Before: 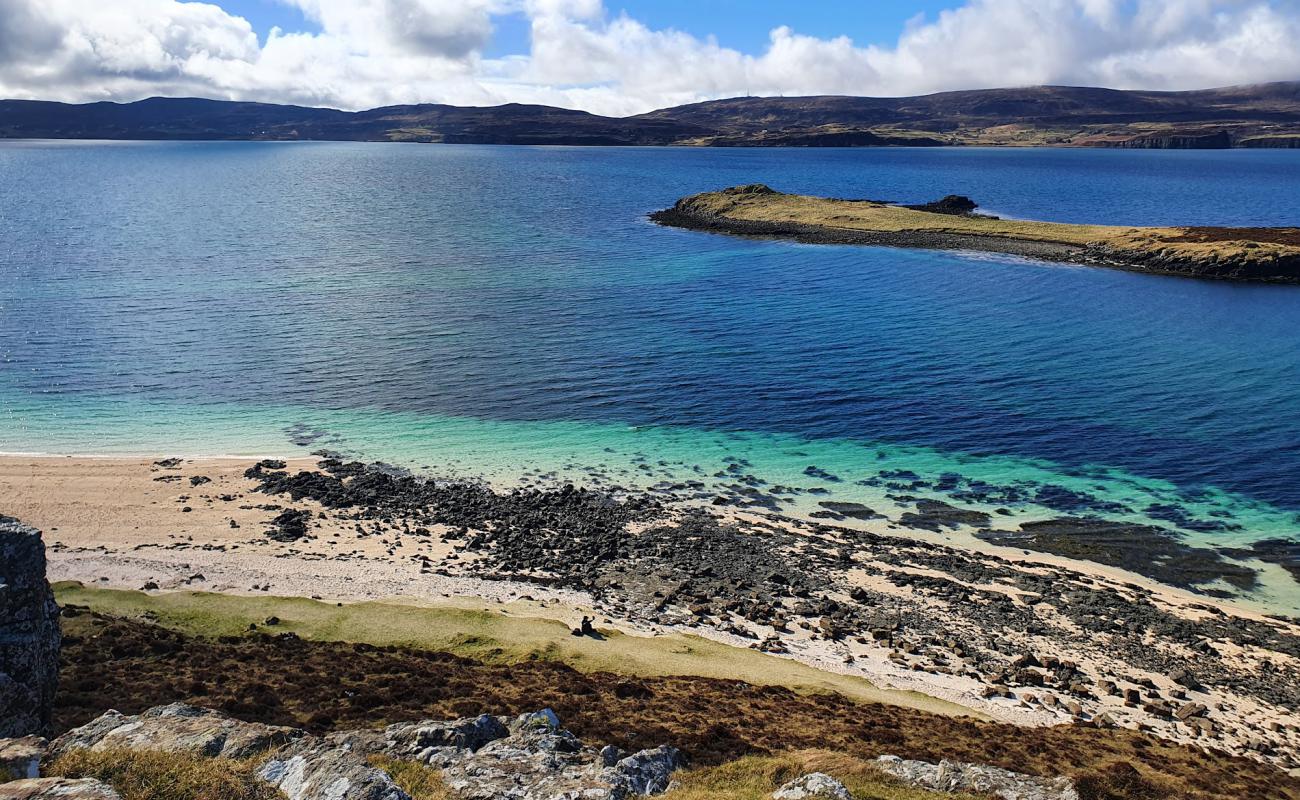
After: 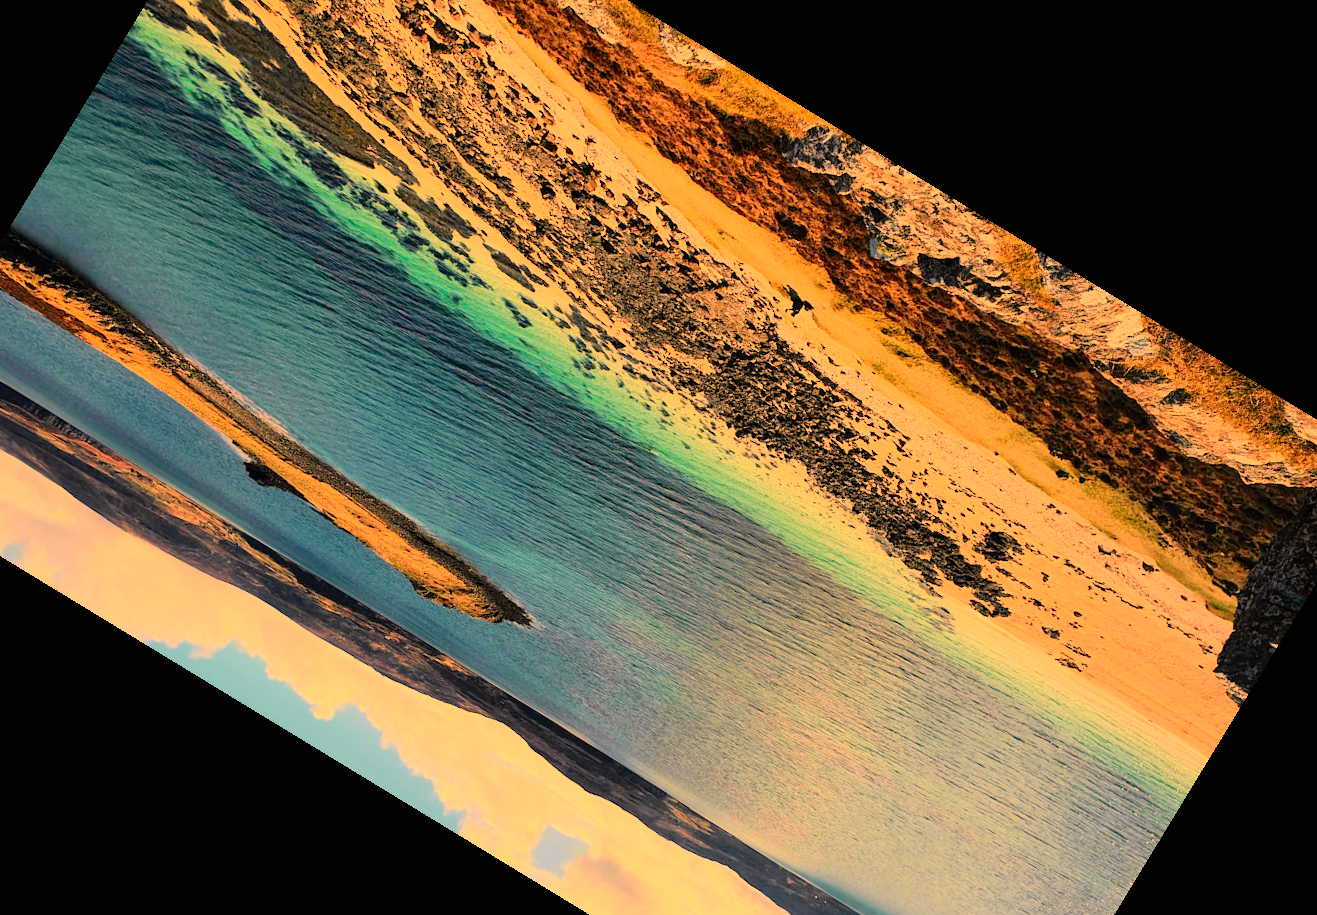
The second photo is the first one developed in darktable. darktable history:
crop and rotate: angle 148.68°, left 9.111%, top 15.603%, right 4.588%, bottom 17.041%
white balance: red 1.467, blue 0.684
tone curve: curves: ch0 [(0, 0.005) (0.103, 0.097) (0.18, 0.207) (0.384, 0.465) (0.491, 0.585) (0.629, 0.726) (0.84, 0.866) (1, 0.947)]; ch1 [(0, 0) (0.172, 0.123) (0.324, 0.253) (0.396, 0.388) (0.478, 0.461) (0.499, 0.497) (0.532, 0.515) (0.57, 0.584) (0.635, 0.675) (0.805, 0.892) (1, 1)]; ch2 [(0, 0) (0.411, 0.424) (0.496, 0.501) (0.515, 0.507) (0.553, 0.562) (0.604, 0.642) (0.708, 0.768) (0.839, 0.916) (1, 1)], color space Lab, independent channels, preserve colors none
exposure: black level correction 0.001, compensate highlight preservation false
